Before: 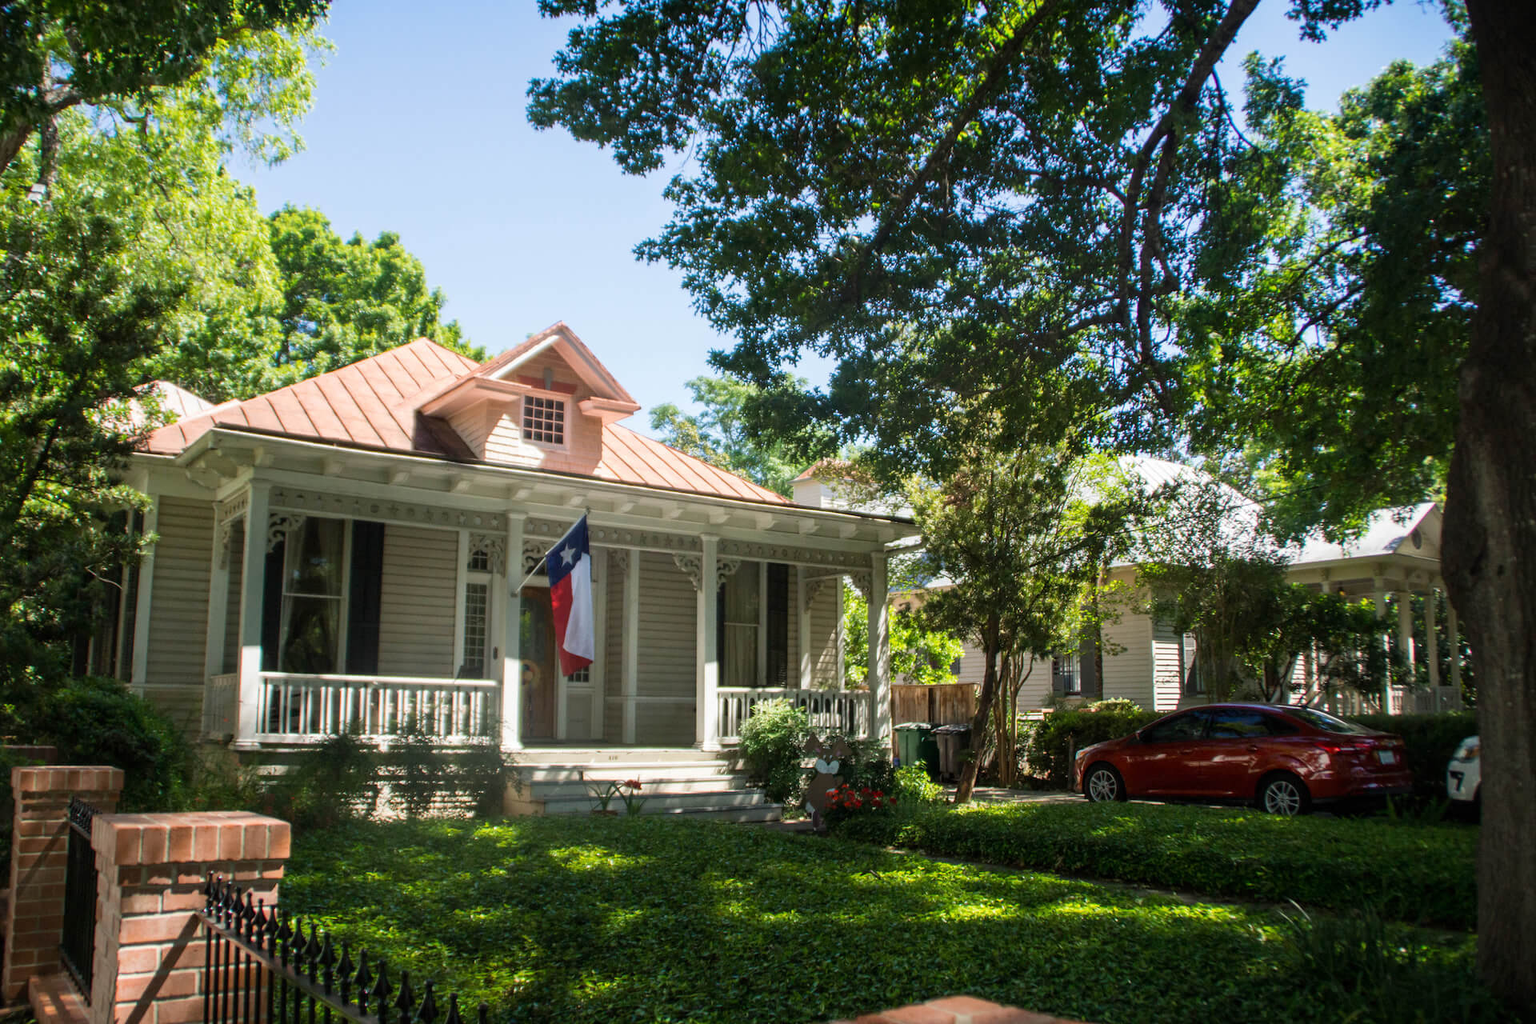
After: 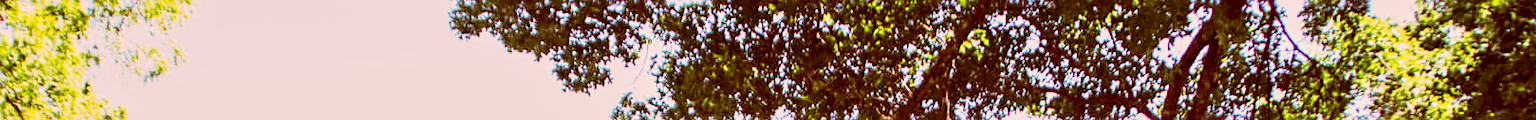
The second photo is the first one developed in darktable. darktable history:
exposure: black level correction 0.001, exposure 0.5 EV, compensate exposure bias true, compensate highlight preservation false
local contrast: highlights 100%, shadows 100%, detail 200%, midtone range 0.2
sharpen: radius 2.767
color correction: highlights a* 9.03, highlights b* 8.71, shadows a* 40, shadows b* 40, saturation 0.8
base curve: curves: ch0 [(0, 0) (0.088, 0.125) (0.176, 0.251) (0.354, 0.501) (0.613, 0.749) (1, 0.877)], preserve colors none
crop and rotate: left 9.644%, top 9.491%, right 6.021%, bottom 80.509%
shadows and highlights: radius 121.13, shadows 21.4, white point adjustment -9.72, highlights -14.39, soften with gaussian
contrast brightness saturation: contrast 0.23, brightness 0.1, saturation 0.29
